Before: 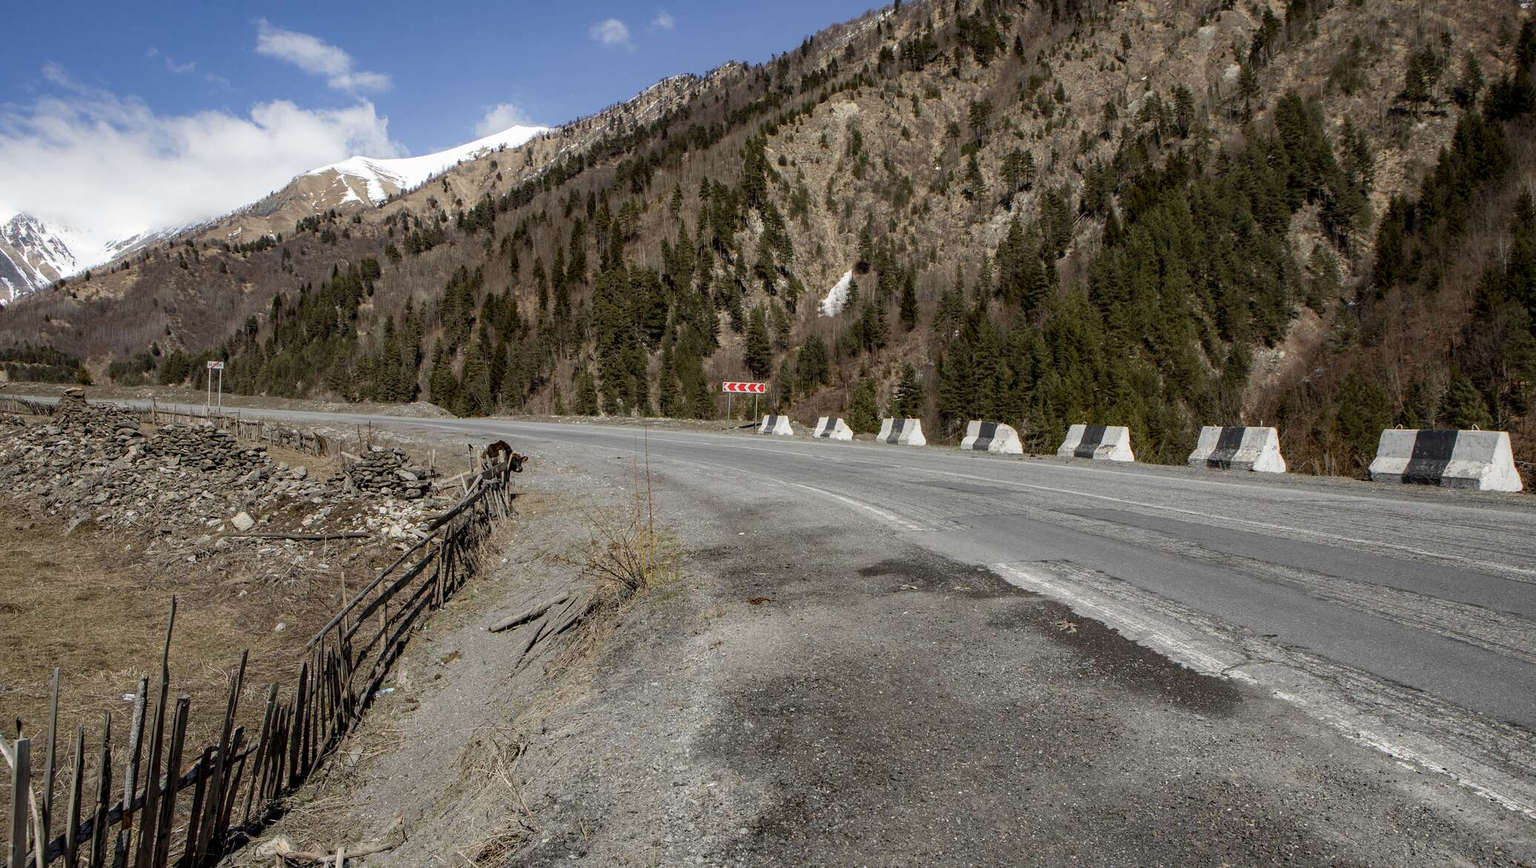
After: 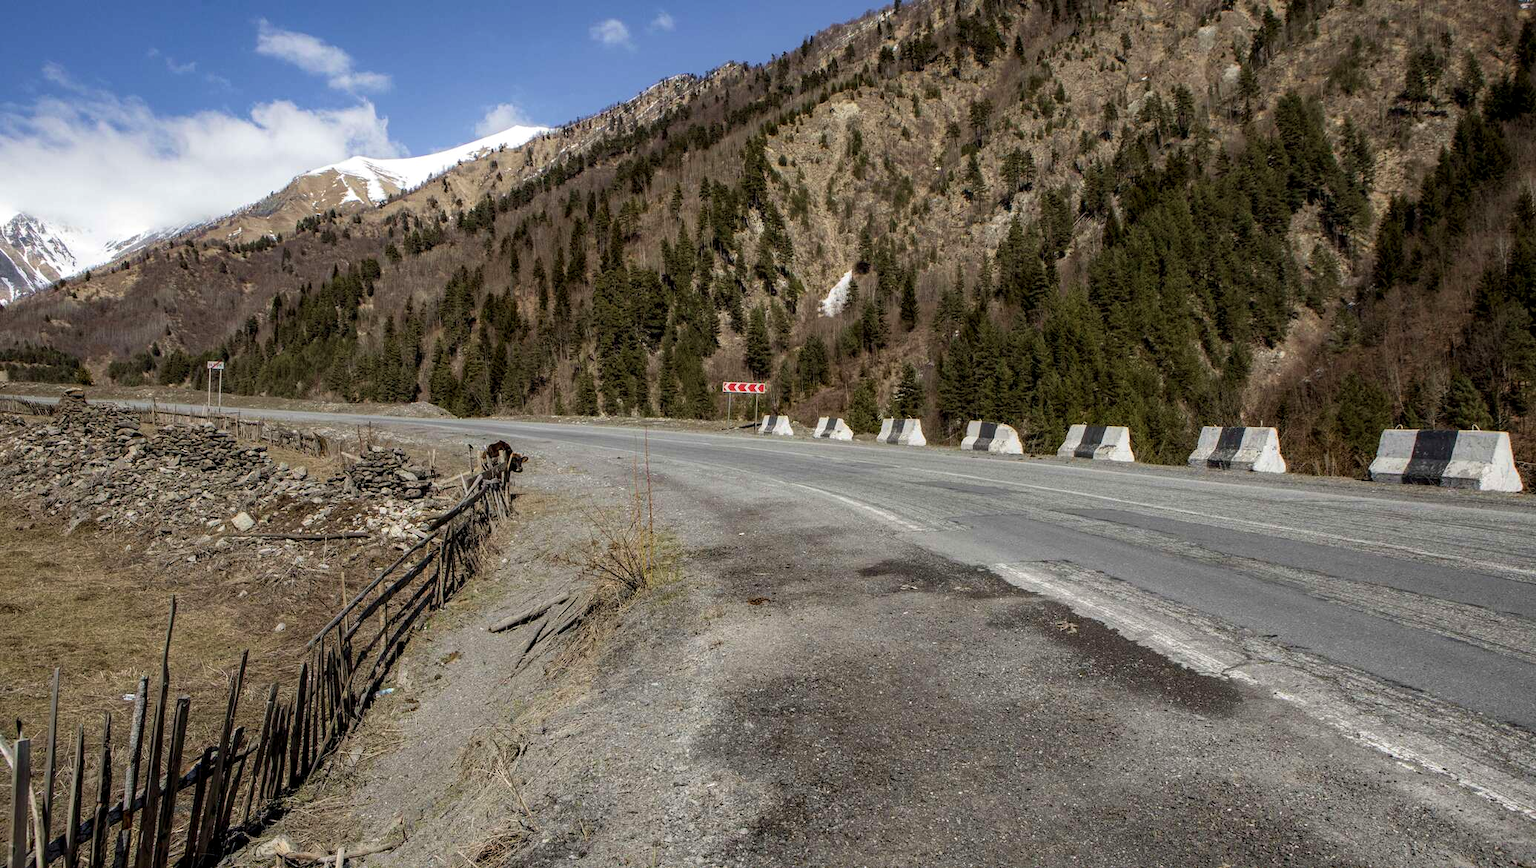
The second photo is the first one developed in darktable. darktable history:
velvia: on, module defaults
local contrast: highlights 101%, shadows 102%, detail 119%, midtone range 0.2
